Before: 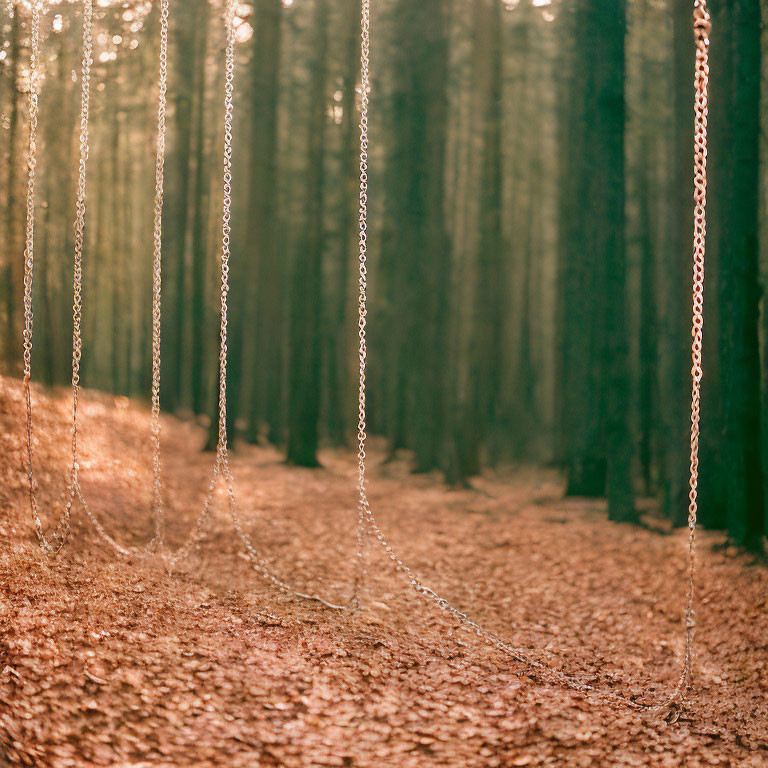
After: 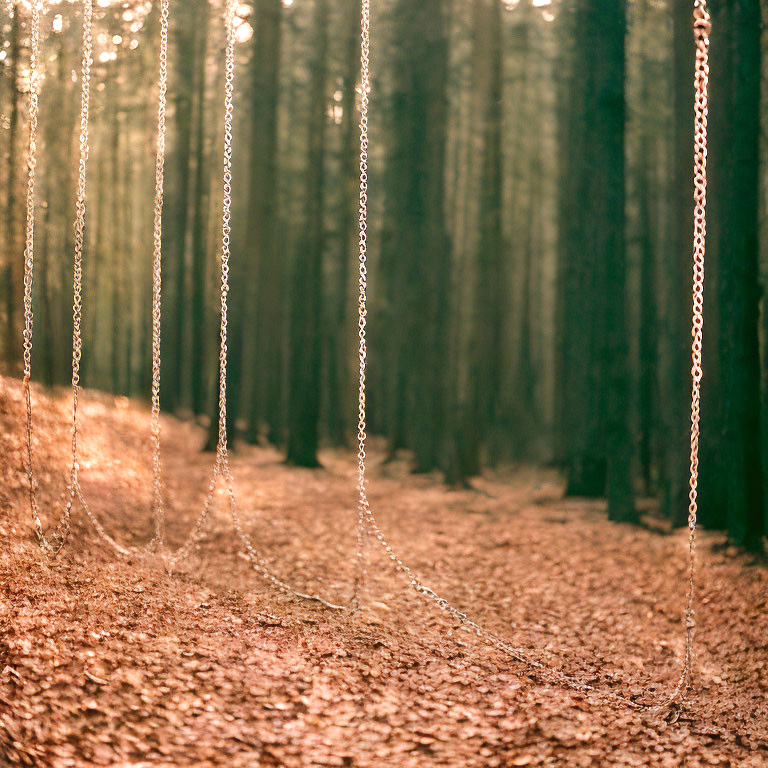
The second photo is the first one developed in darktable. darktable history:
tone equalizer: -8 EV -0.432 EV, -7 EV -0.357 EV, -6 EV -0.322 EV, -5 EV -0.205 EV, -3 EV 0.236 EV, -2 EV 0.331 EV, -1 EV 0.402 EV, +0 EV 0.438 EV, edges refinement/feathering 500, mask exposure compensation -1.57 EV, preserve details no
